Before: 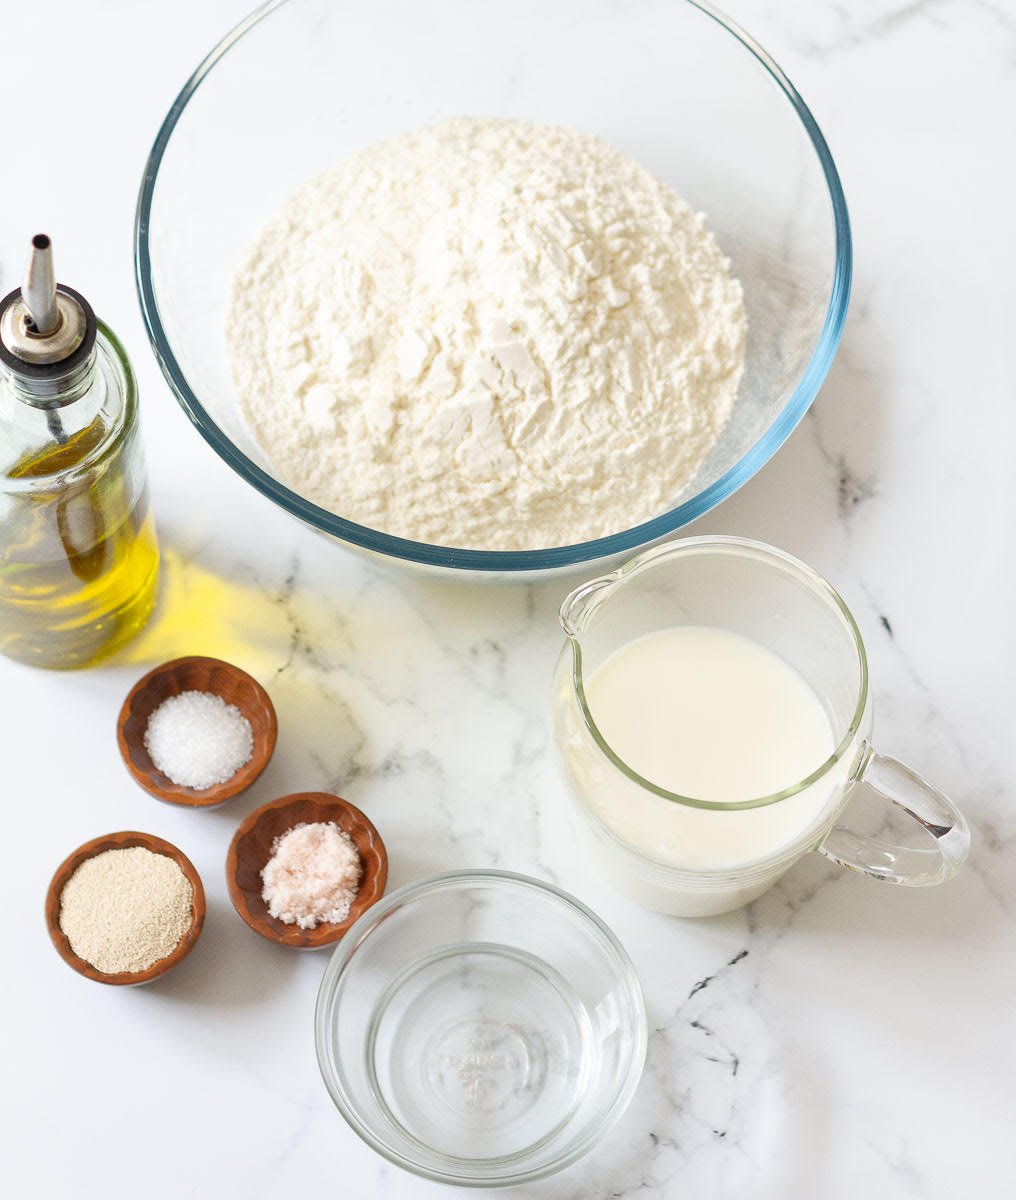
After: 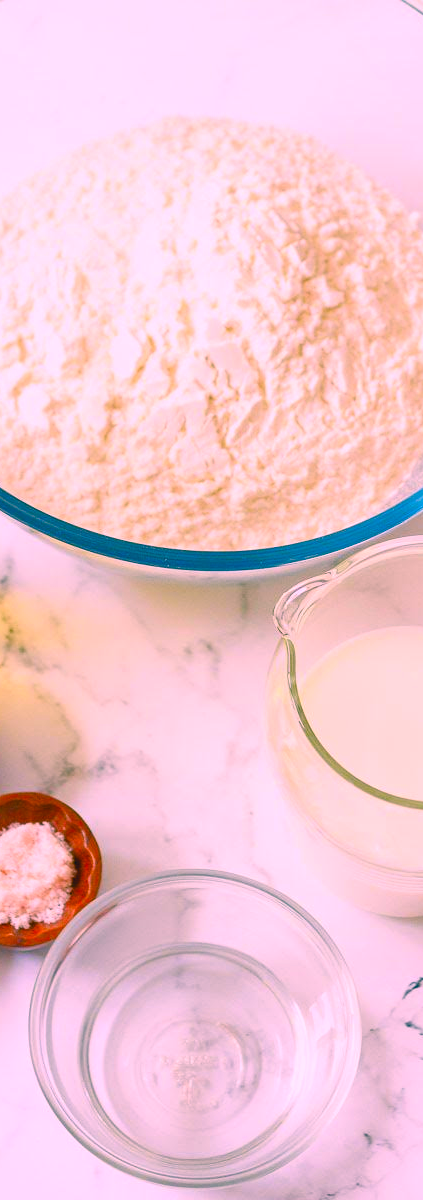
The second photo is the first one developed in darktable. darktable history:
color balance rgb: shadows lift › chroma 0.653%, shadows lift › hue 114.49°, highlights gain › chroma 1.546%, highlights gain › hue 306.77°, shadows fall-off 101.768%, perceptual saturation grading › global saturation 20%, perceptual saturation grading › highlights -25.902%, perceptual saturation grading › shadows 25.263%, mask middle-gray fulcrum 22.412%, global vibrance 20%
color correction: highlights a* 16.28, highlights b* 0.227, shadows a* -15.42, shadows b* -13.94, saturation 1.52
crop: left 28.198%, right 29.352%
